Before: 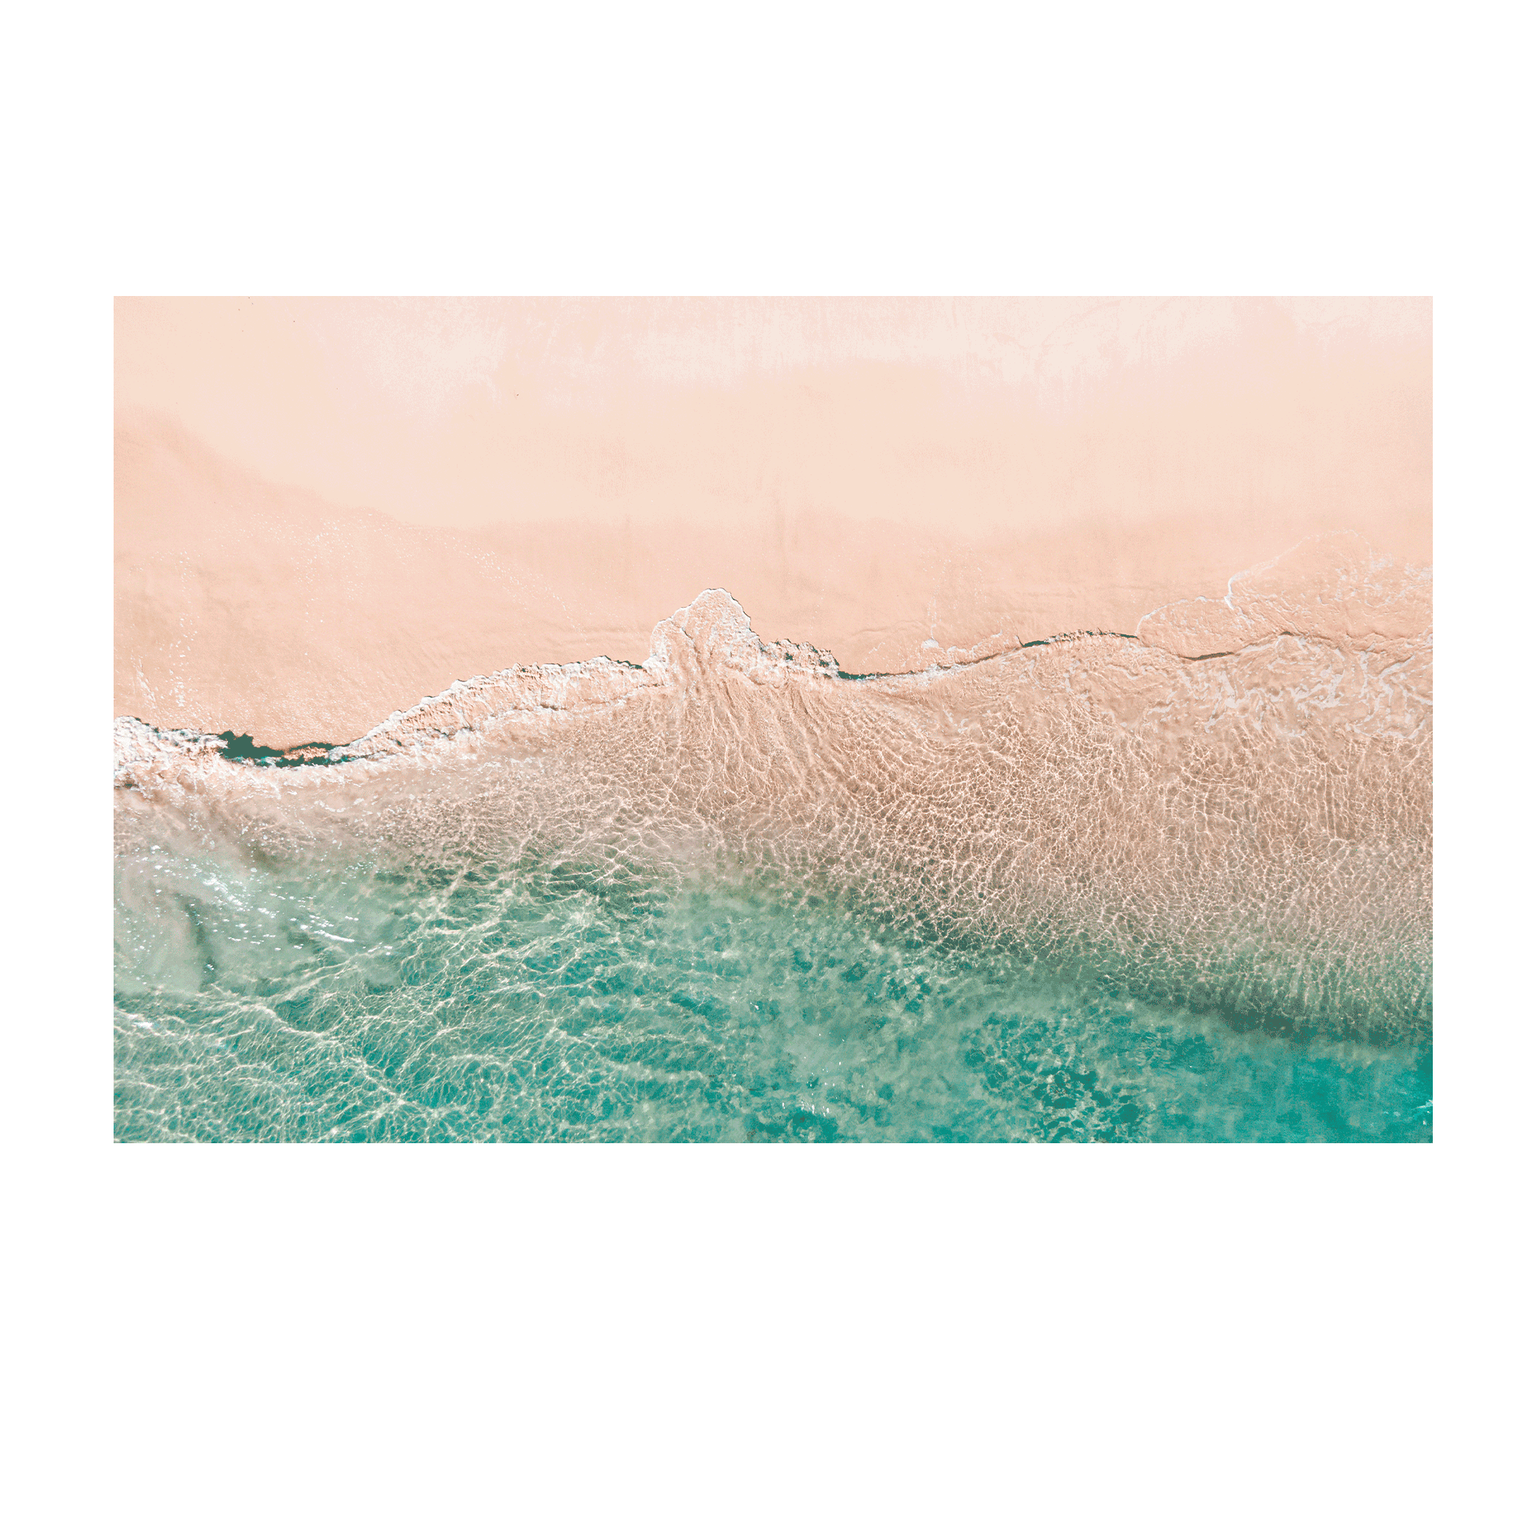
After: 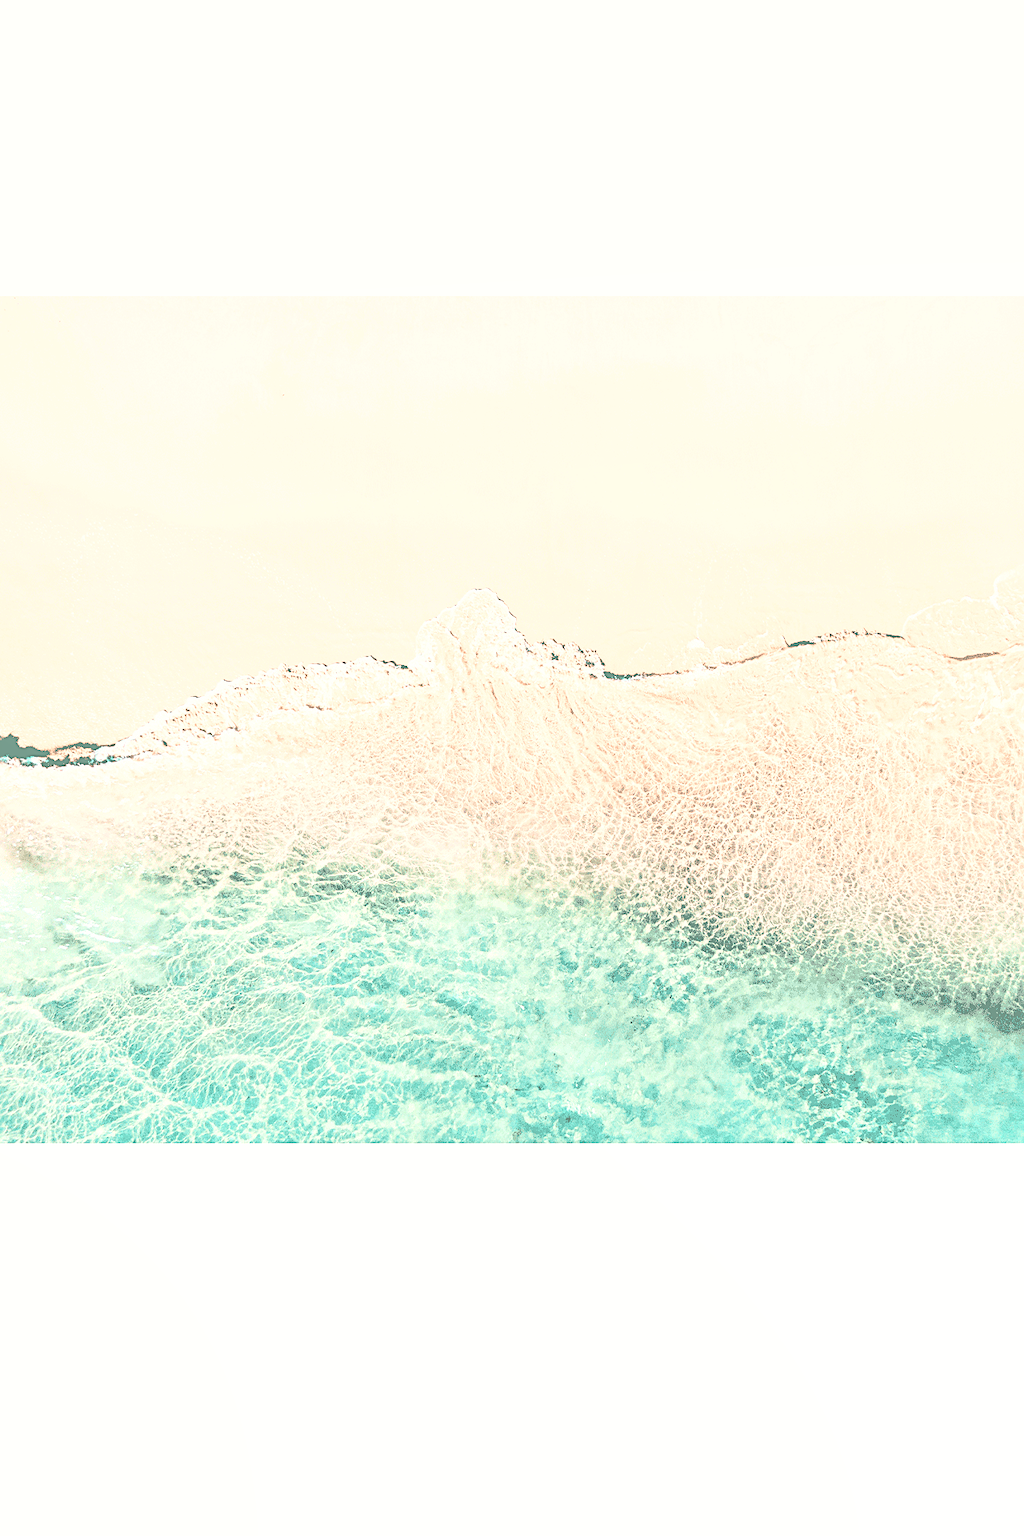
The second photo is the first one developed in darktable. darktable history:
crop and rotate: left 15.291%, right 17.96%
exposure: black level correction -0.031, compensate highlight preservation false
color balance rgb: highlights gain › luminance 6.462%, highlights gain › chroma 1.292%, highlights gain › hue 87.19°, linear chroma grading › shadows -2.382%, linear chroma grading › highlights -14.863%, linear chroma grading › global chroma -9.846%, linear chroma grading › mid-tones -10.378%, perceptual saturation grading › global saturation 0.81%
base curve: curves: ch0 [(0, 0.003) (0.001, 0.002) (0.006, 0.004) (0.02, 0.022) (0.048, 0.086) (0.094, 0.234) (0.162, 0.431) (0.258, 0.629) (0.385, 0.8) (0.548, 0.918) (0.751, 0.988) (1, 1)]
local contrast: detail 150%
tone equalizer: -8 EV -0.43 EV, -7 EV -0.415 EV, -6 EV -0.359 EV, -5 EV -0.192 EV, -3 EV 0.246 EV, -2 EV 0.316 EV, -1 EV 0.409 EV, +0 EV 0.434 EV, edges refinement/feathering 500, mask exposure compensation -1.57 EV, preserve details no
sharpen: on, module defaults
